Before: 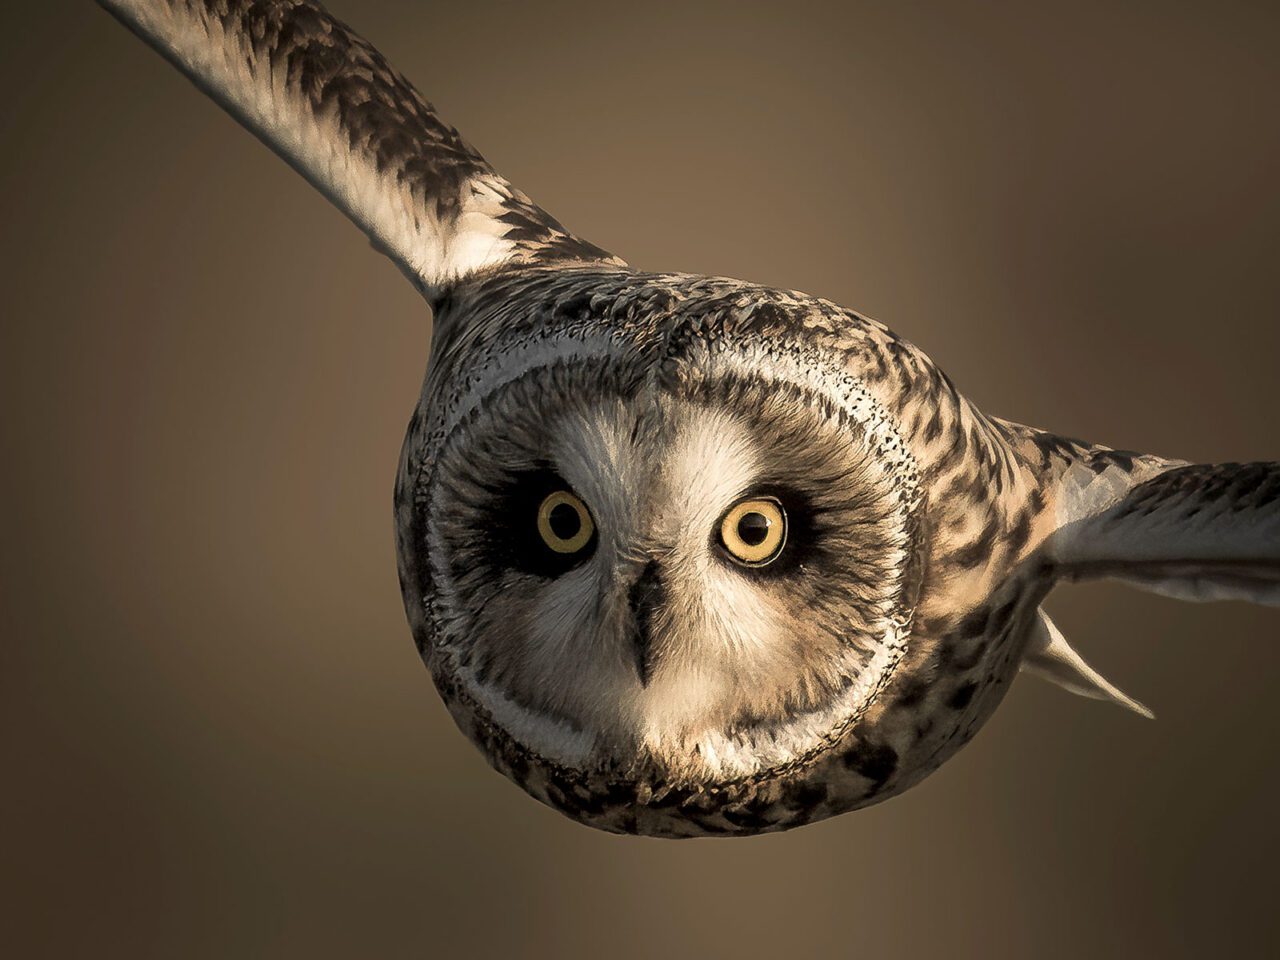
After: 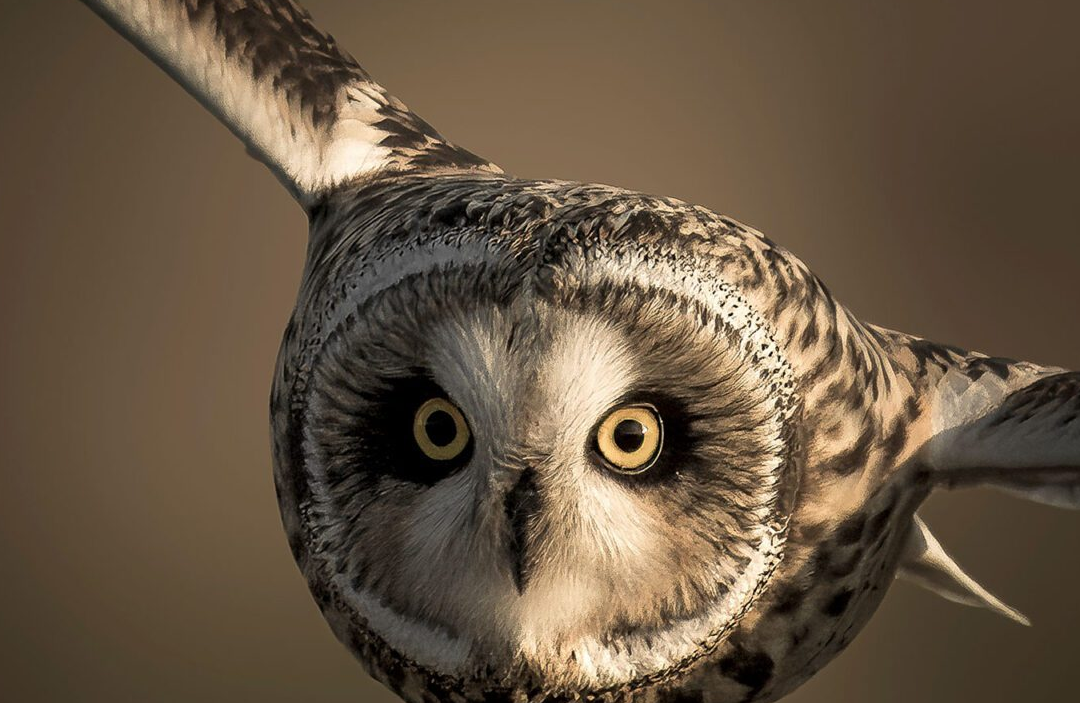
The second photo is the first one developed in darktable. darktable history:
crop and rotate: left 9.691%, top 9.768%, right 5.861%, bottom 16.977%
